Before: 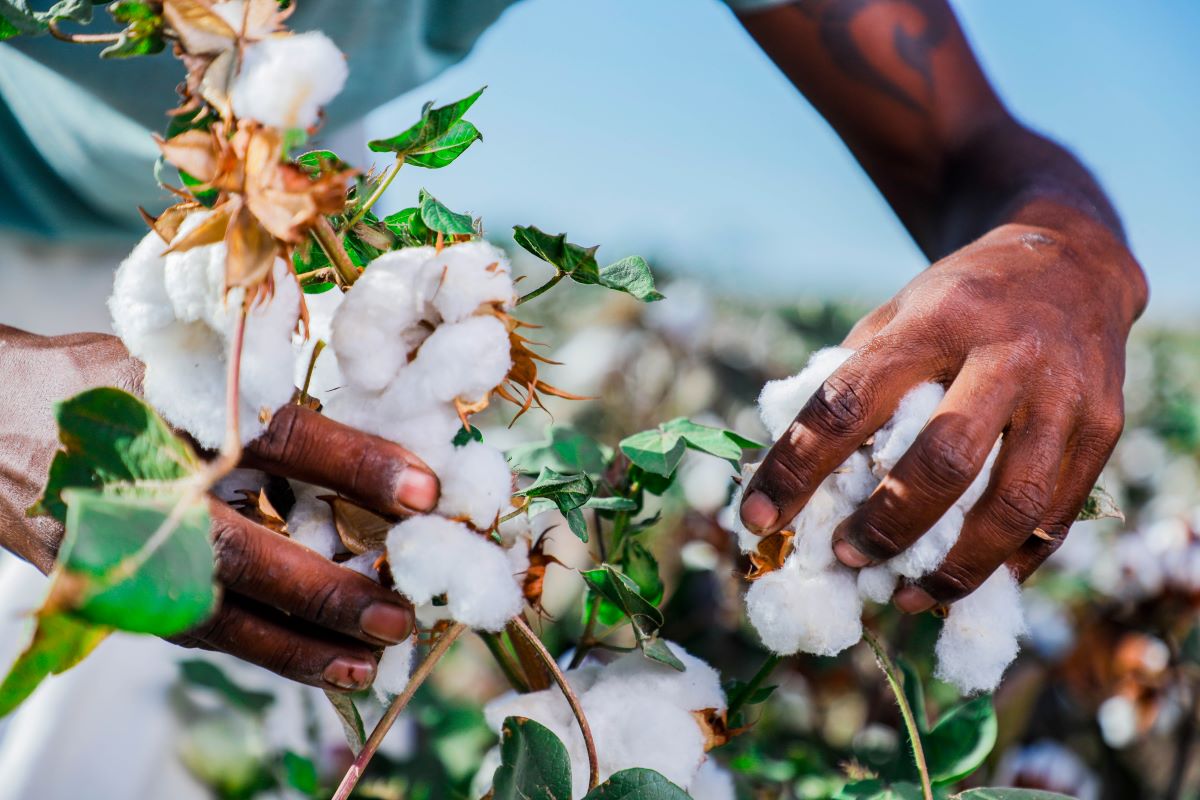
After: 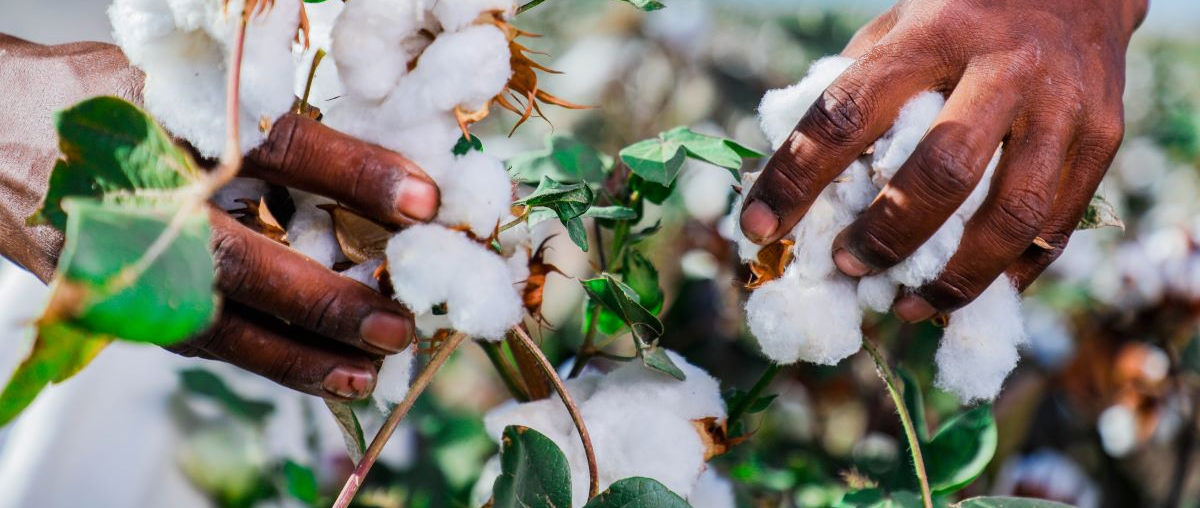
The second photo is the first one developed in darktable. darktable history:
crop and rotate: top 36.435%
exposure: black level correction 0, compensate exposure bias true, compensate highlight preservation false
